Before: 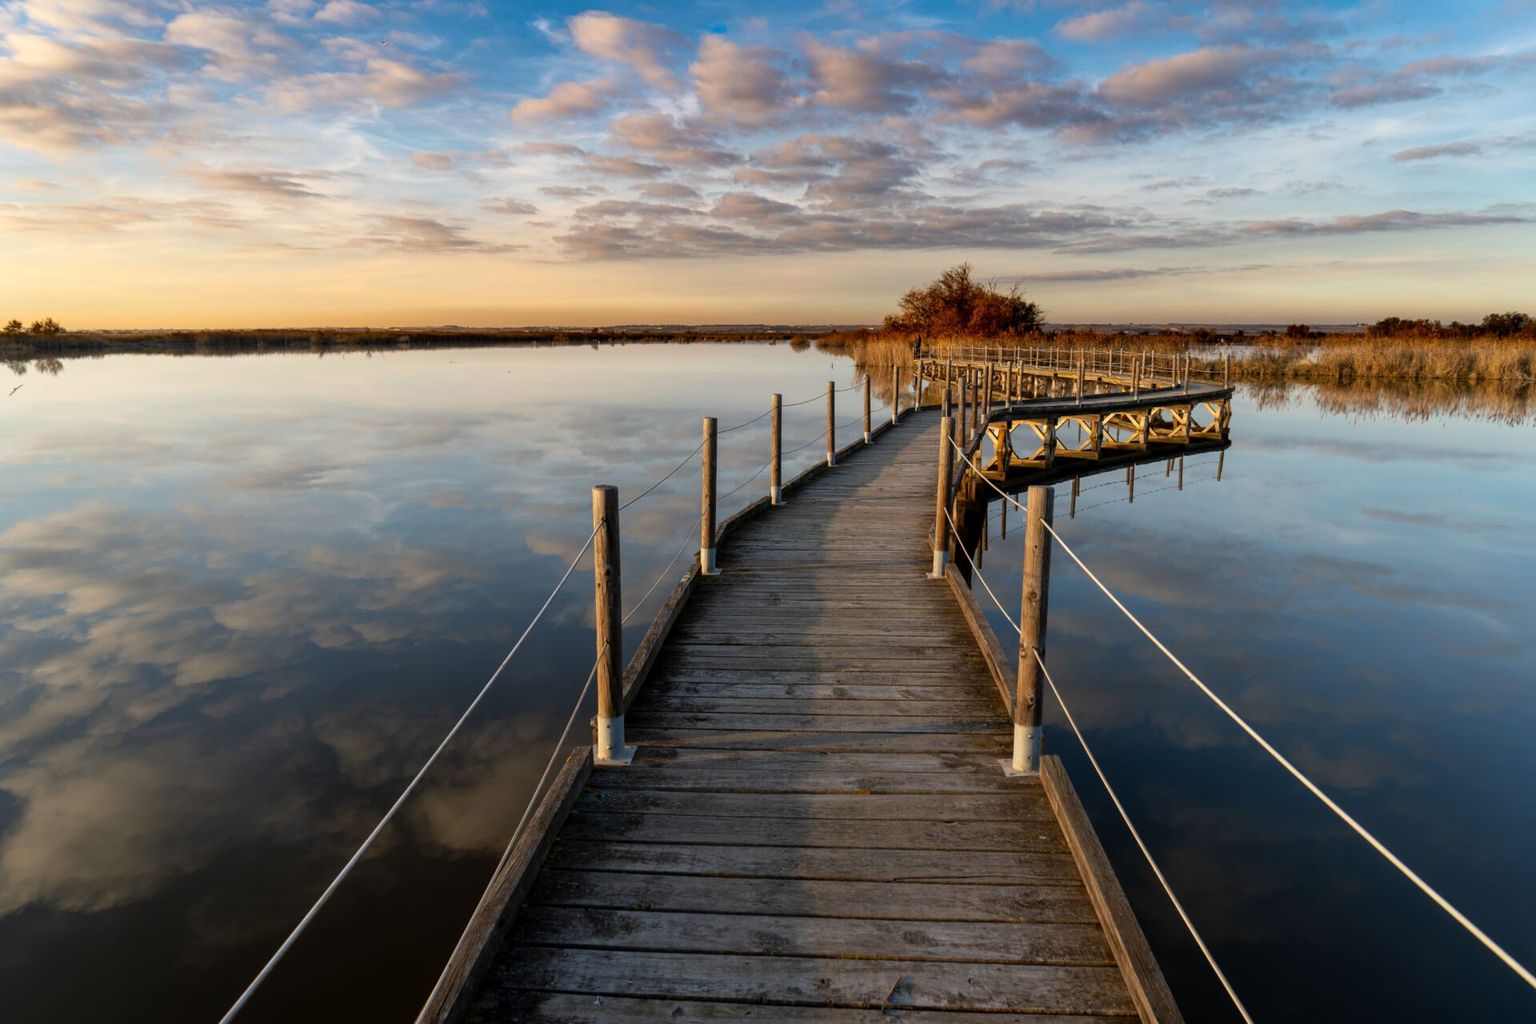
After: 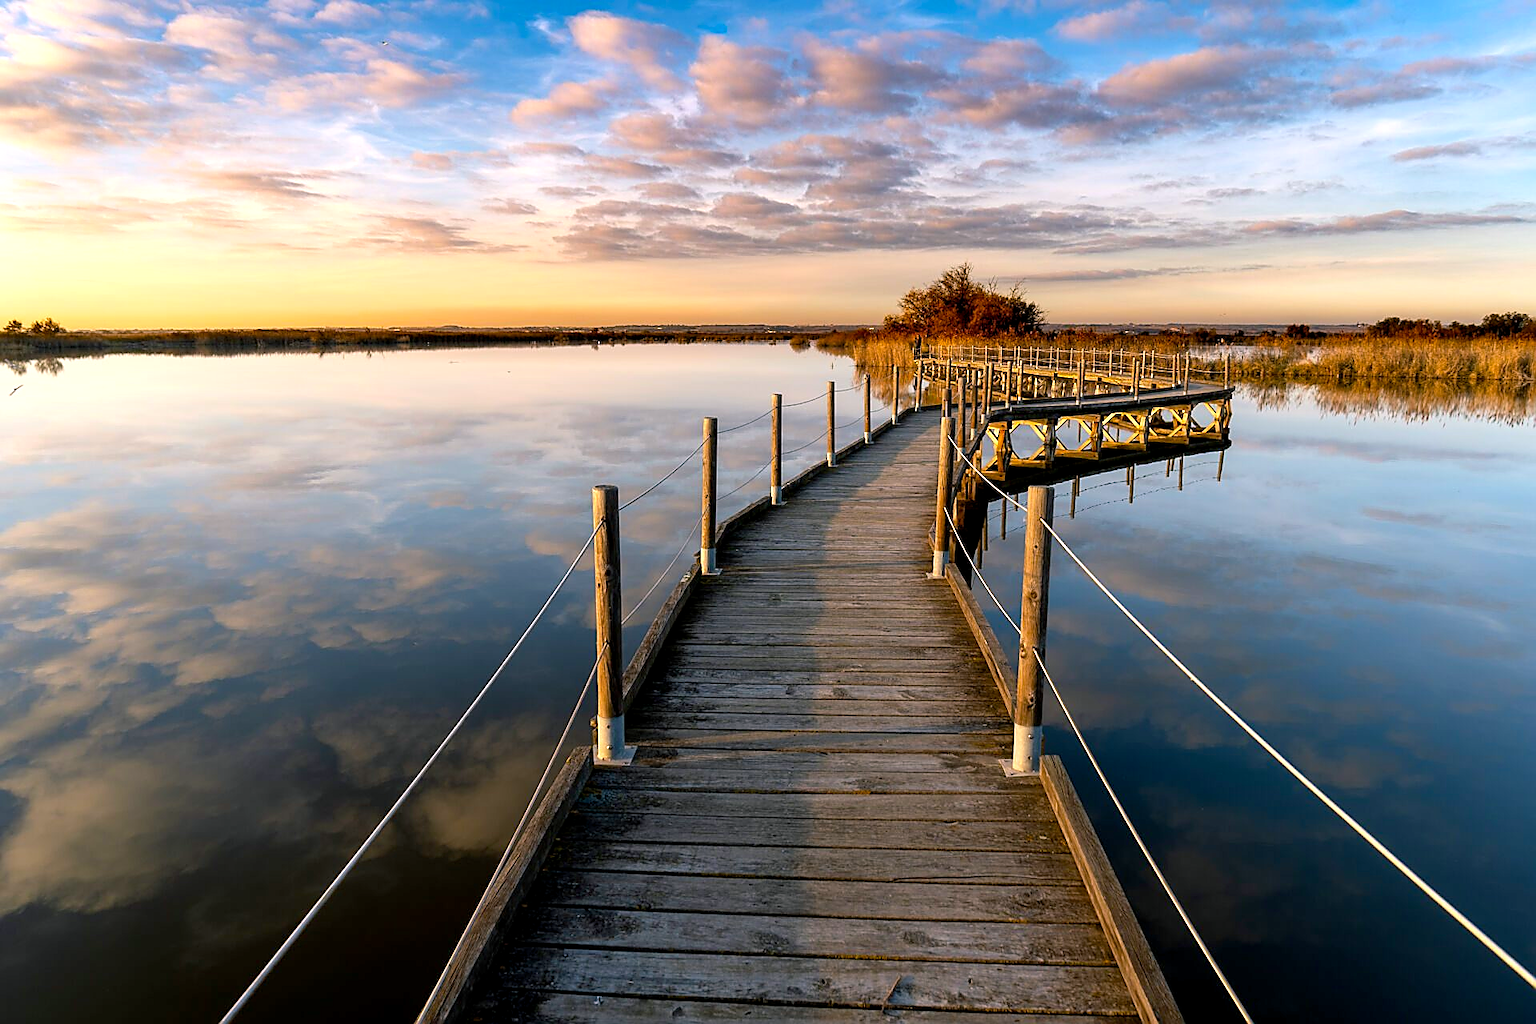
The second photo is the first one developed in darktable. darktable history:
sharpen: radius 1.4, amount 1.25, threshold 0.7
exposure: black level correction 0.001, exposure 0.5 EV, compensate exposure bias true, compensate highlight preservation false
color balance rgb: shadows lift › chroma 2%, shadows lift › hue 217.2°, power › chroma 0.25%, power › hue 60°, highlights gain › chroma 1.5%, highlights gain › hue 309.6°, global offset › luminance -0.25%, perceptual saturation grading › global saturation 15%, global vibrance 15%
